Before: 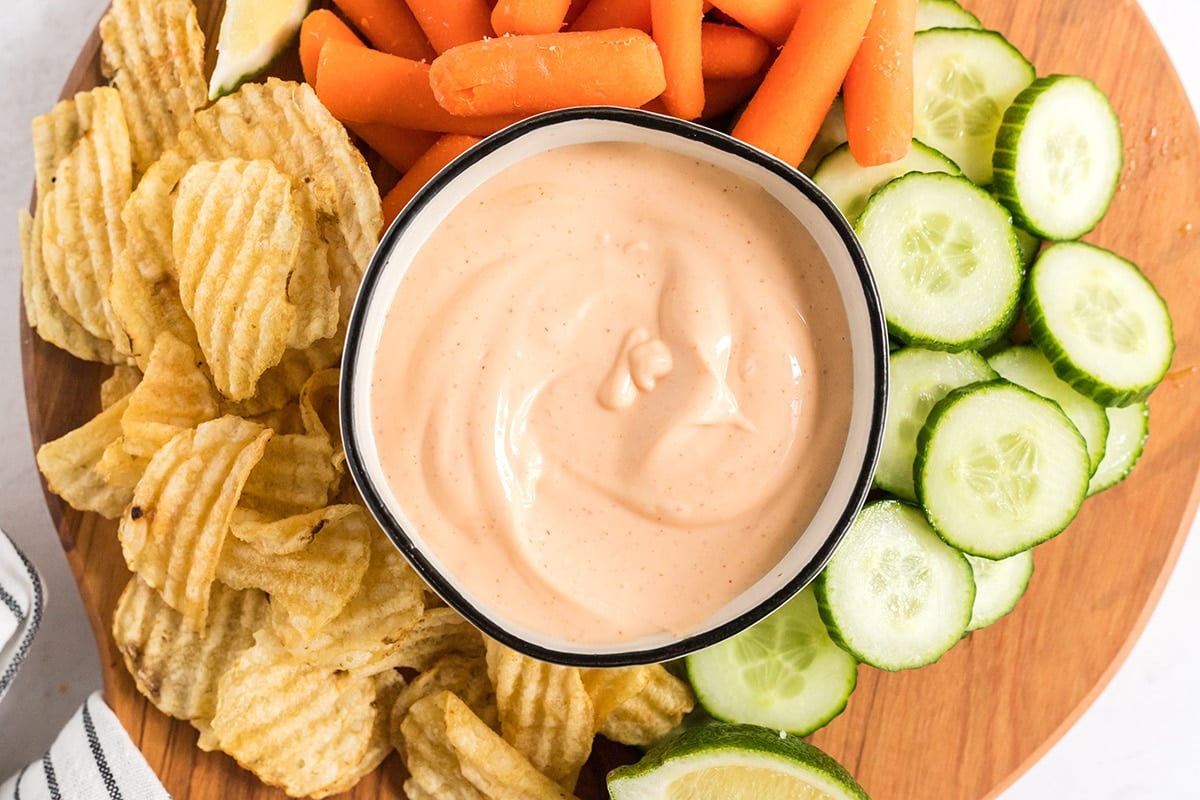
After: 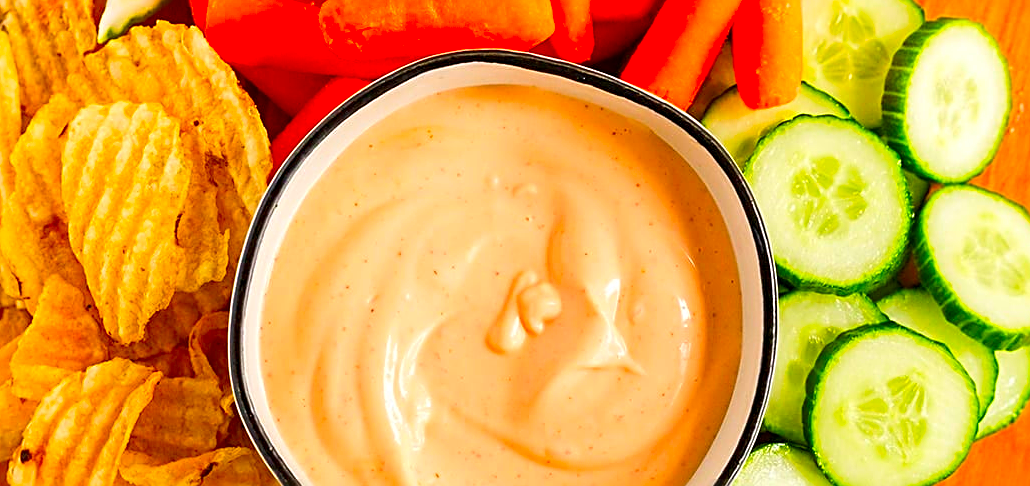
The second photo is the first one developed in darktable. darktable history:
crop and rotate: left 9.263%, top 7.137%, right 4.885%, bottom 32.002%
color correction: highlights b* -0.033, saturation 2.21
sharpen: radius 2.701, amount 0.663
